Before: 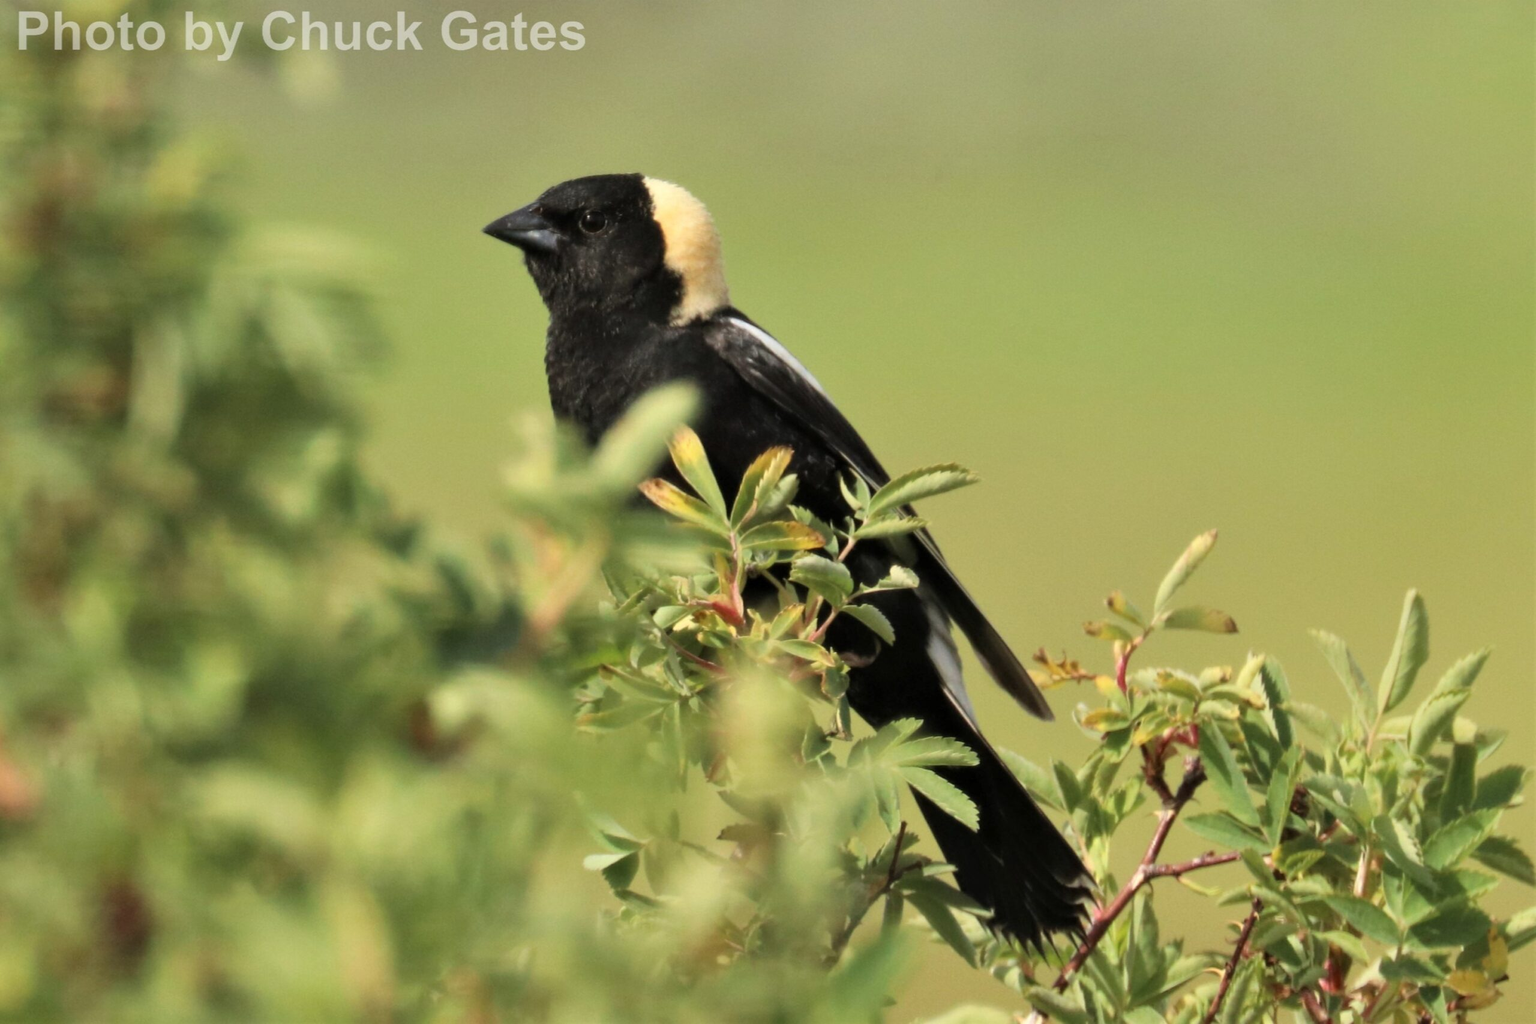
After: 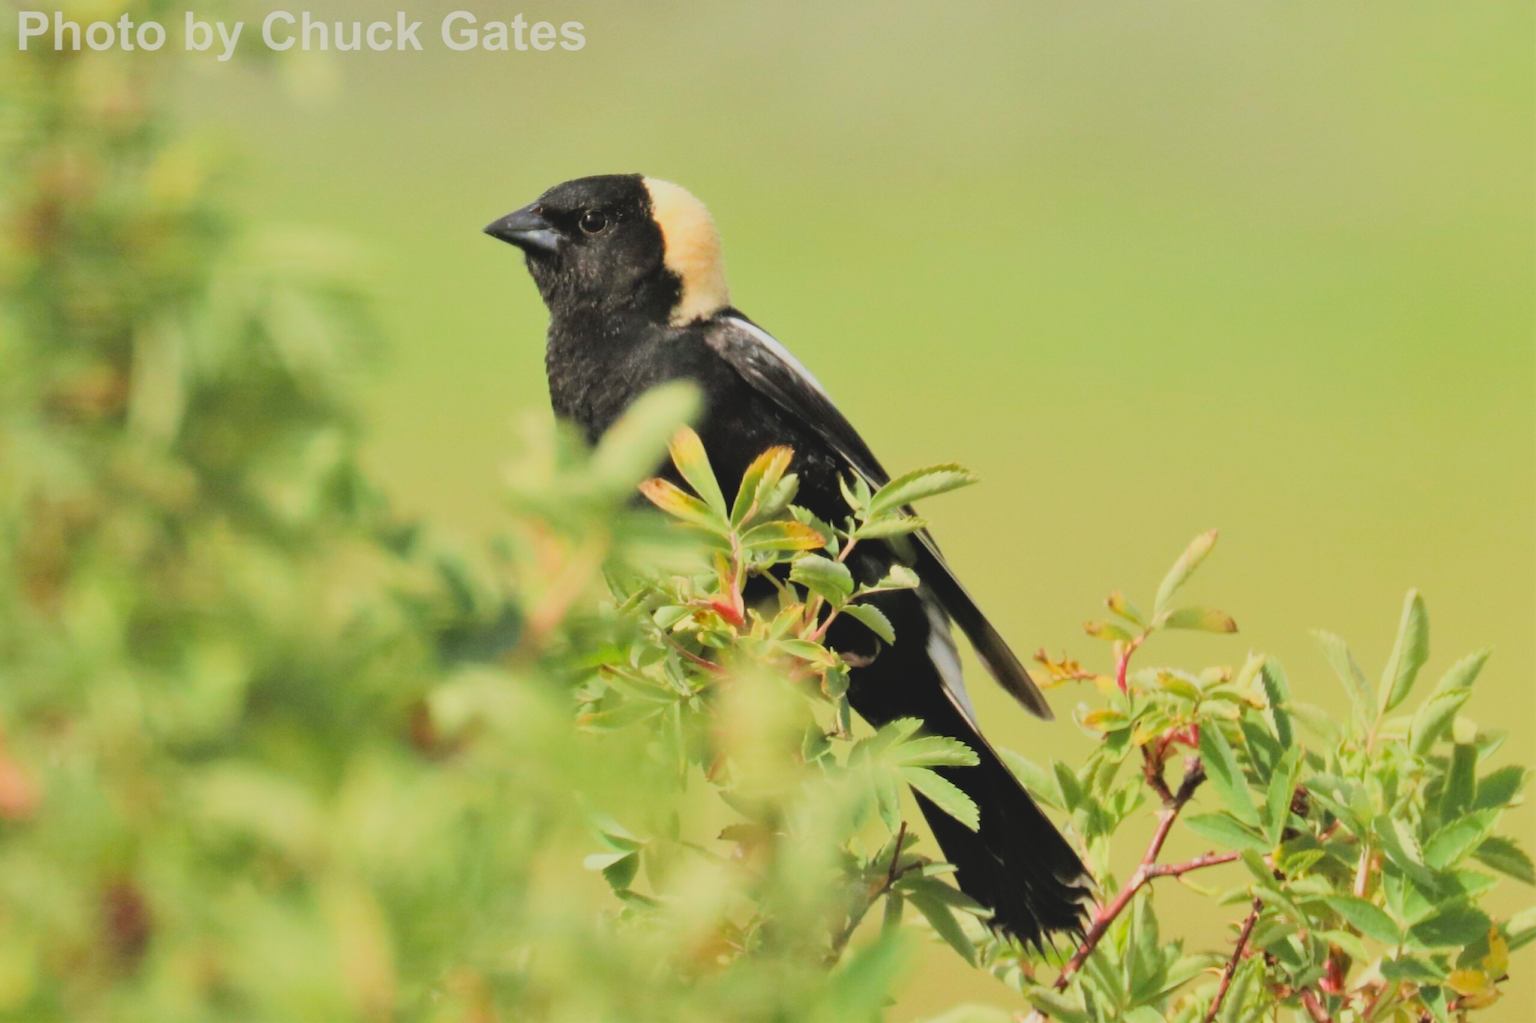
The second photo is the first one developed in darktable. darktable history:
contrast brightness saturation: contrast -0.19, saturation 0.19
filmic rgb: black relative exposure -7.65 EV, white relative exposure 4.56 EV, hardness 3.61
exposure: exposure 1.089 EV, compensate highlight preservation false
